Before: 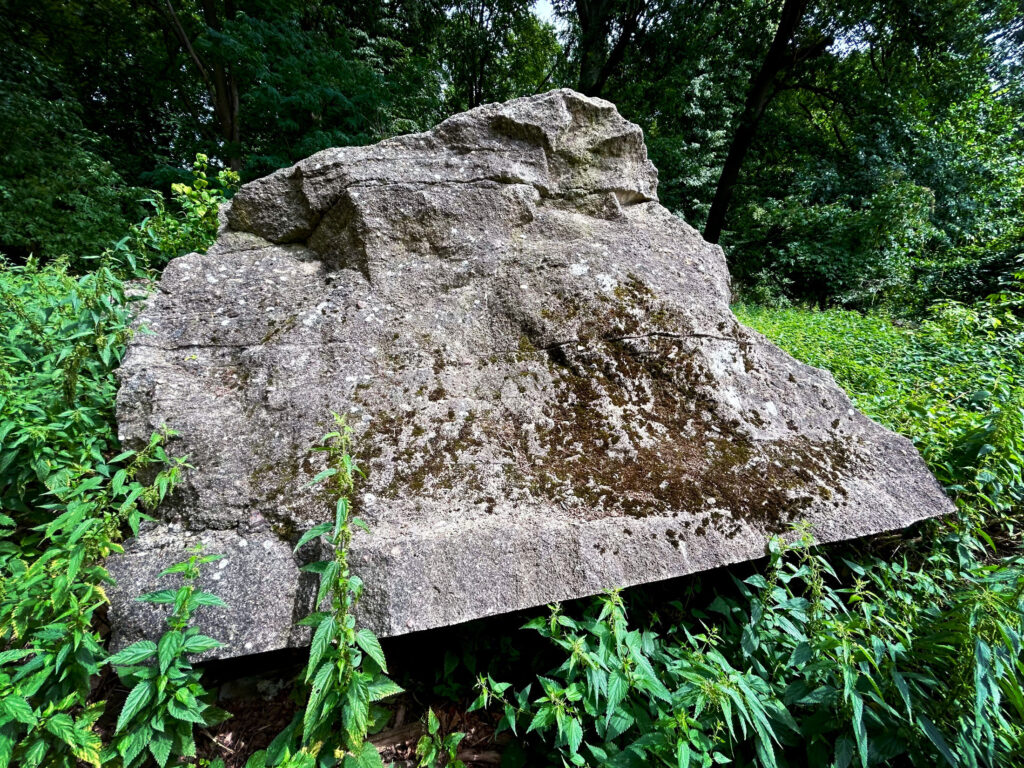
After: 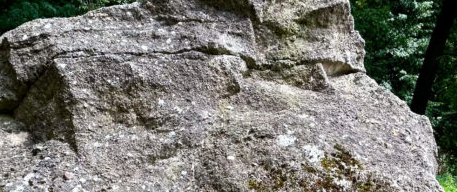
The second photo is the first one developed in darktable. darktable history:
crop: left 28.64%, top 16.832%, right 26.637%, bottom 58.055%
